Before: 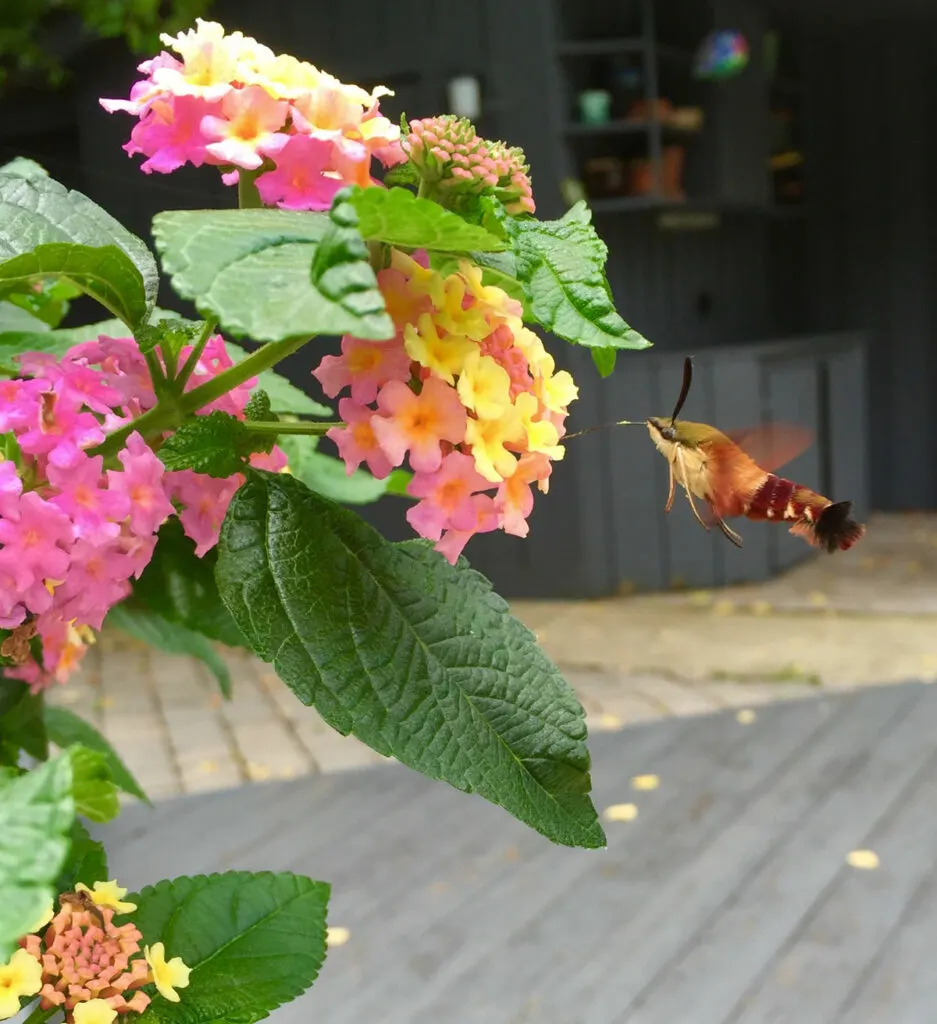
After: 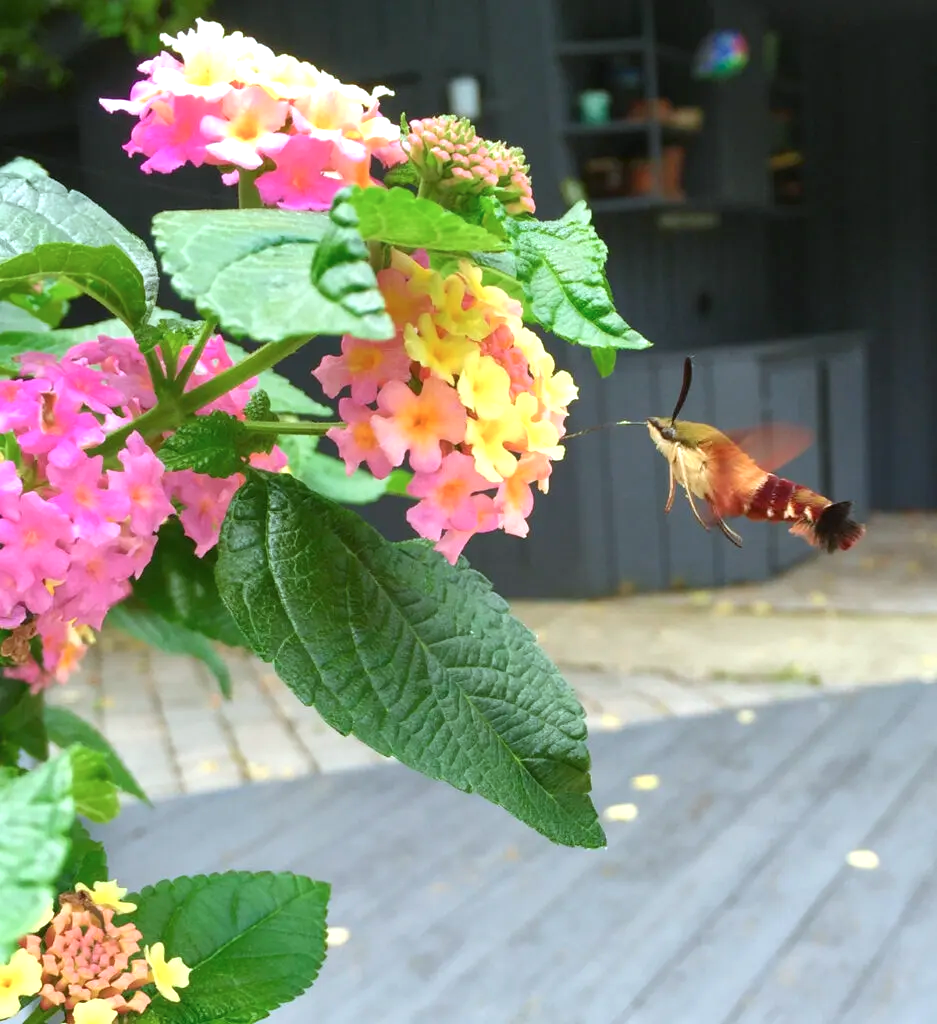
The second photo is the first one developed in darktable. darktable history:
exposure: exposure 0.493 EV, compensate highlight preservation false
color calibration: illuminant custom, x 0.368, y 0.373, temperature 4330.32 K
